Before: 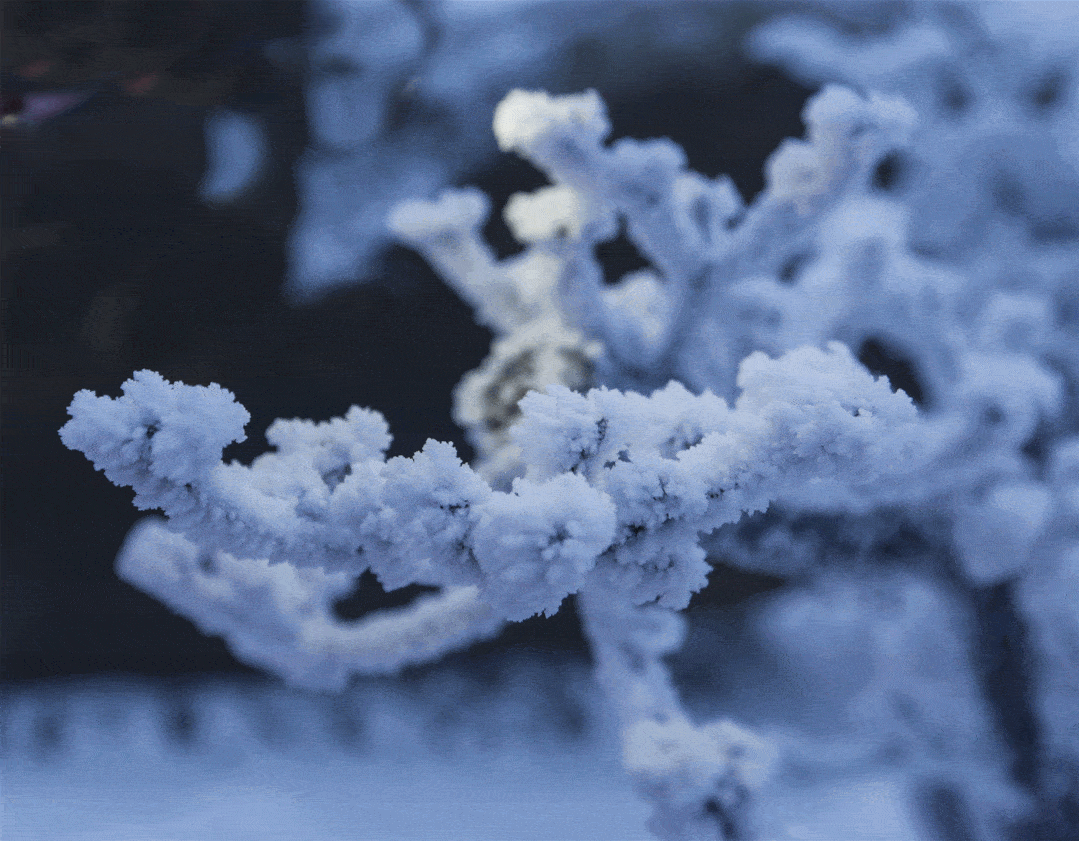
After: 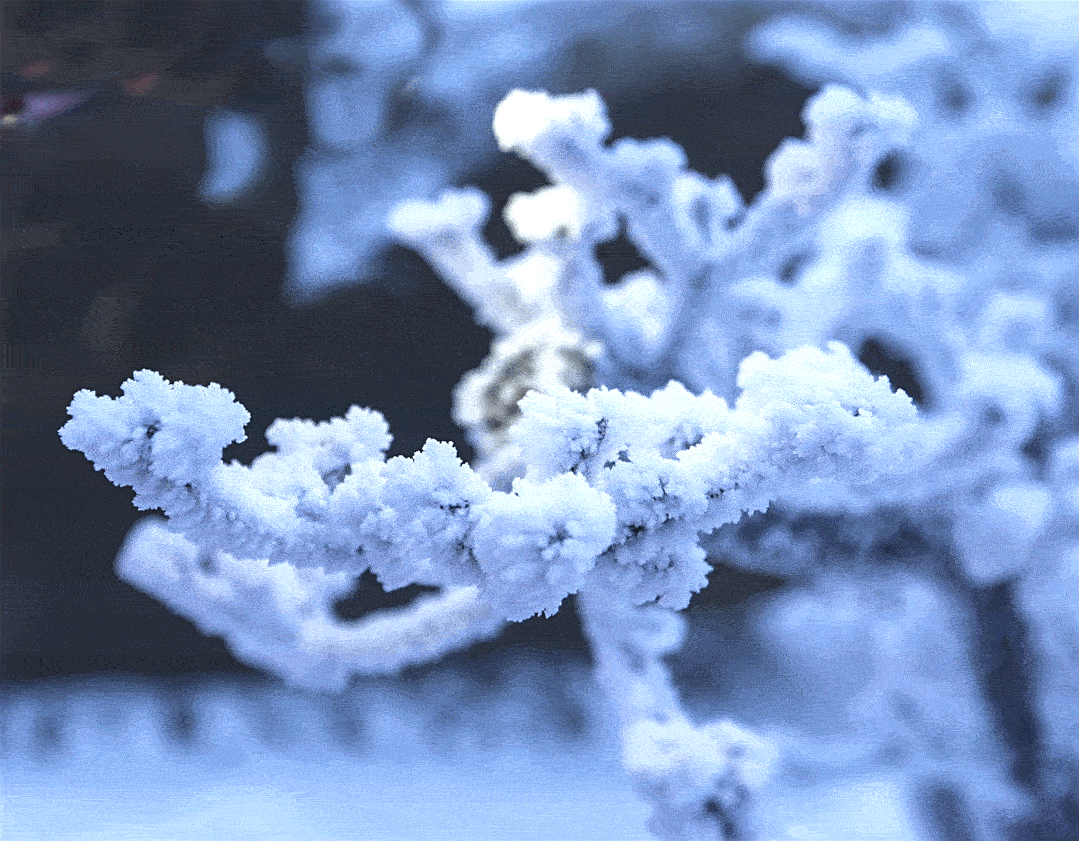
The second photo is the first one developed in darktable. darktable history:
sharpen: on, module defaults
tone equalizer: on, module defaults
exposure: exposure 0.999 EV, compensate highlight preservation false
